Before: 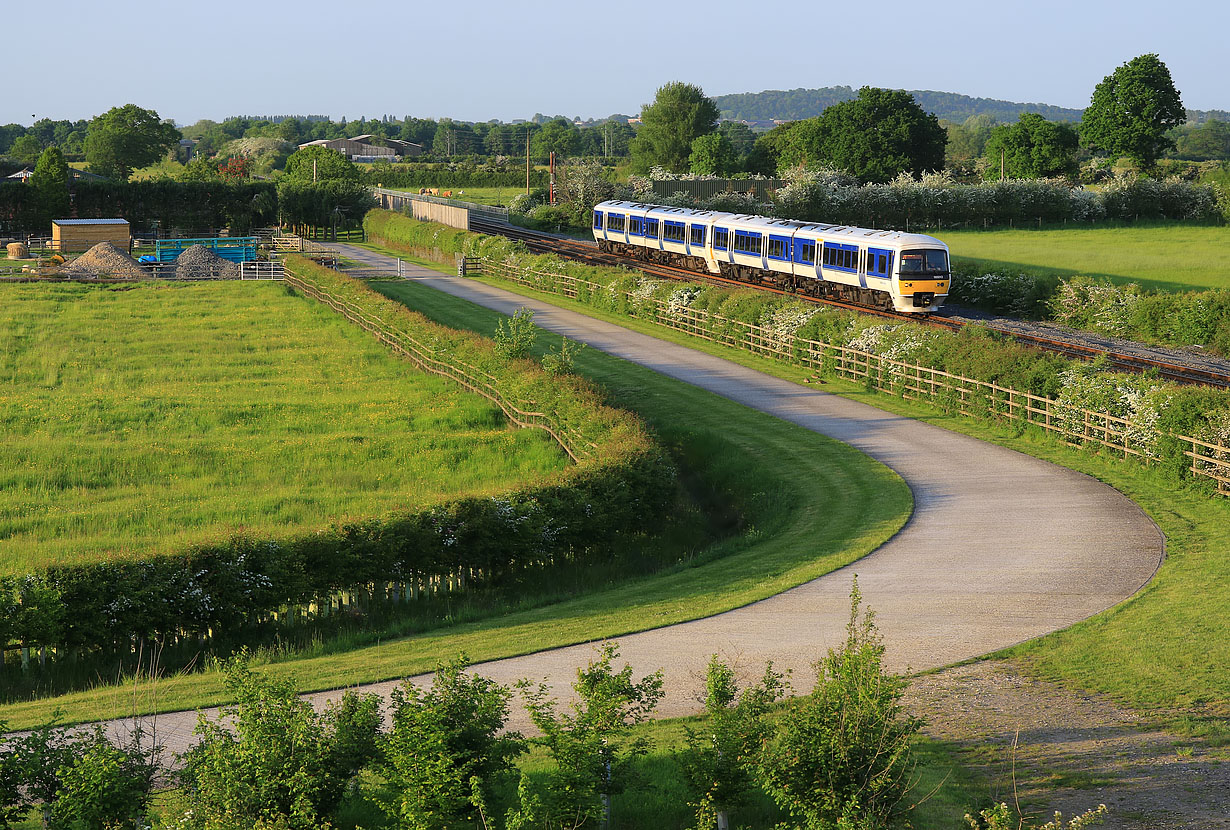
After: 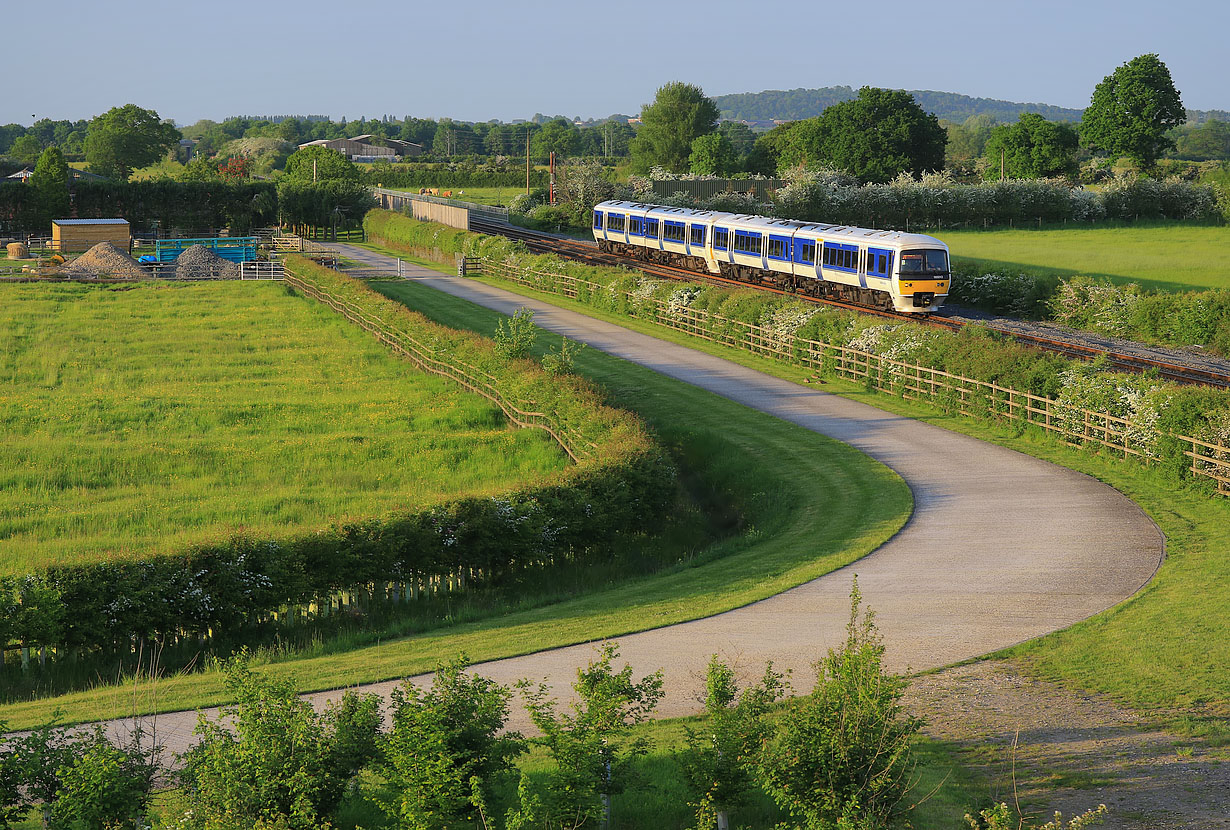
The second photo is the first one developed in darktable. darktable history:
shadows and highlights: shadows 39.33, highlights -60.08
